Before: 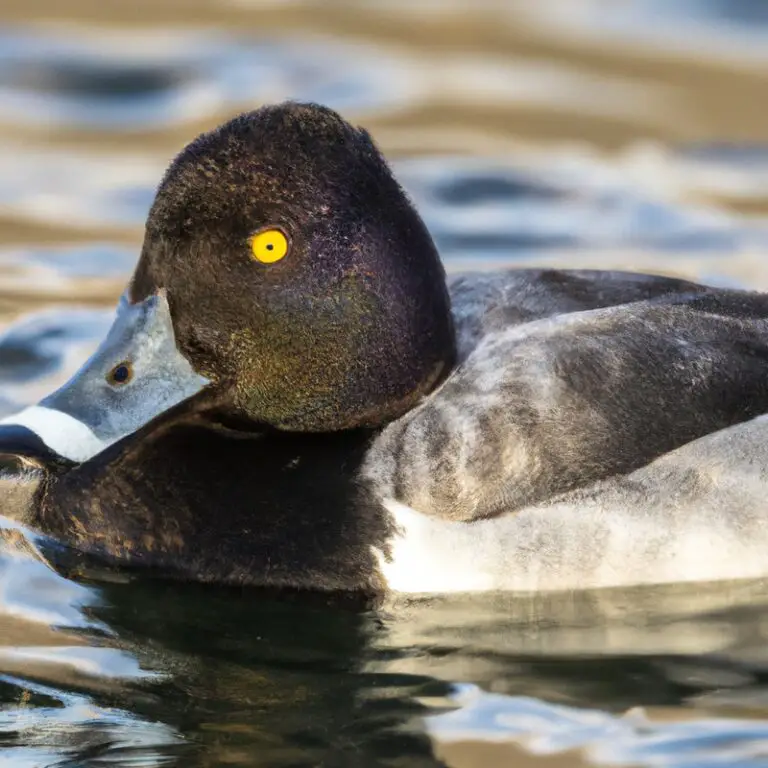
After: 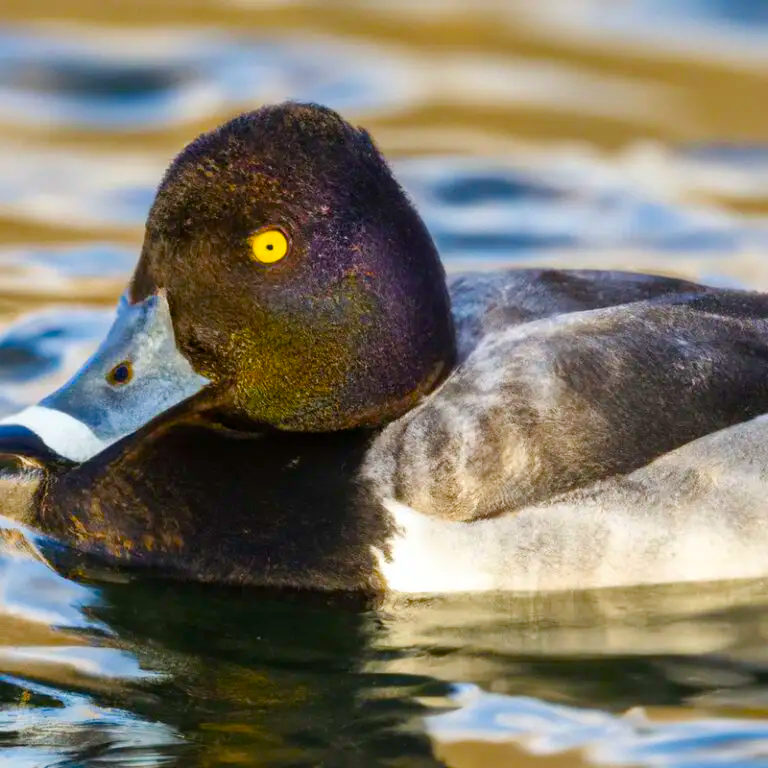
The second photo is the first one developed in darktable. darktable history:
color balance rgb: linear chroma grading › global chroma 9.718%, perceptual saturation grading › global saturation 38.676%, perceptual saturation grading › highlights -25.507%, perceptual saturation grading › mid-tones 34.855%, perceptual saturation grading › shadows 35.483%, global vibrance 20%
